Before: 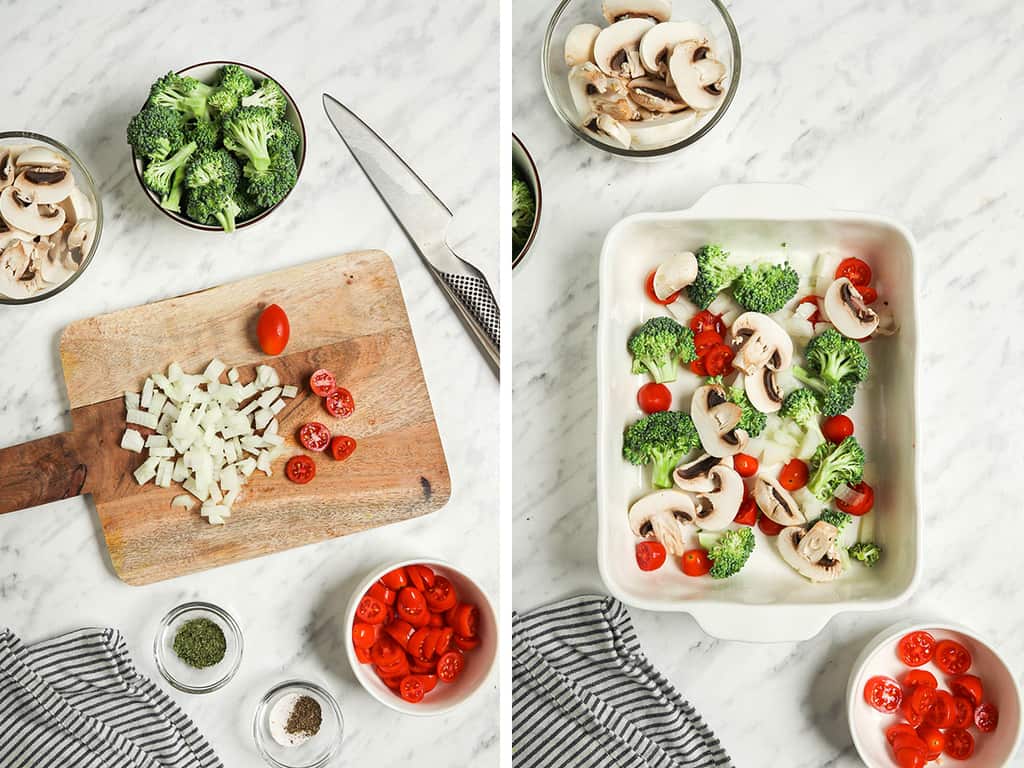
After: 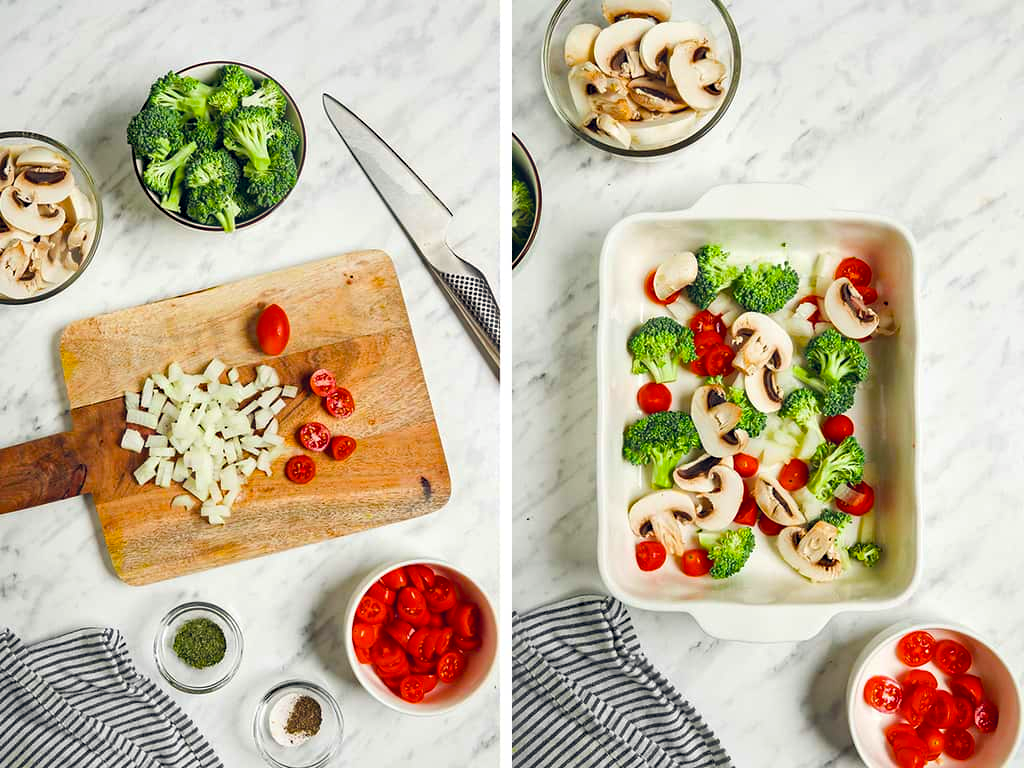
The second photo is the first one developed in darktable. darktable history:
haze removal: strength 0.292, distance 0.247, compatibility mode true, adaptive false
color balance rgb: global offset › chroma 0.1%, global offset › hue 252.6°, linear chroma grading › global chroma 14.886%, perceptual saturation grading › global saturation 25.065%
